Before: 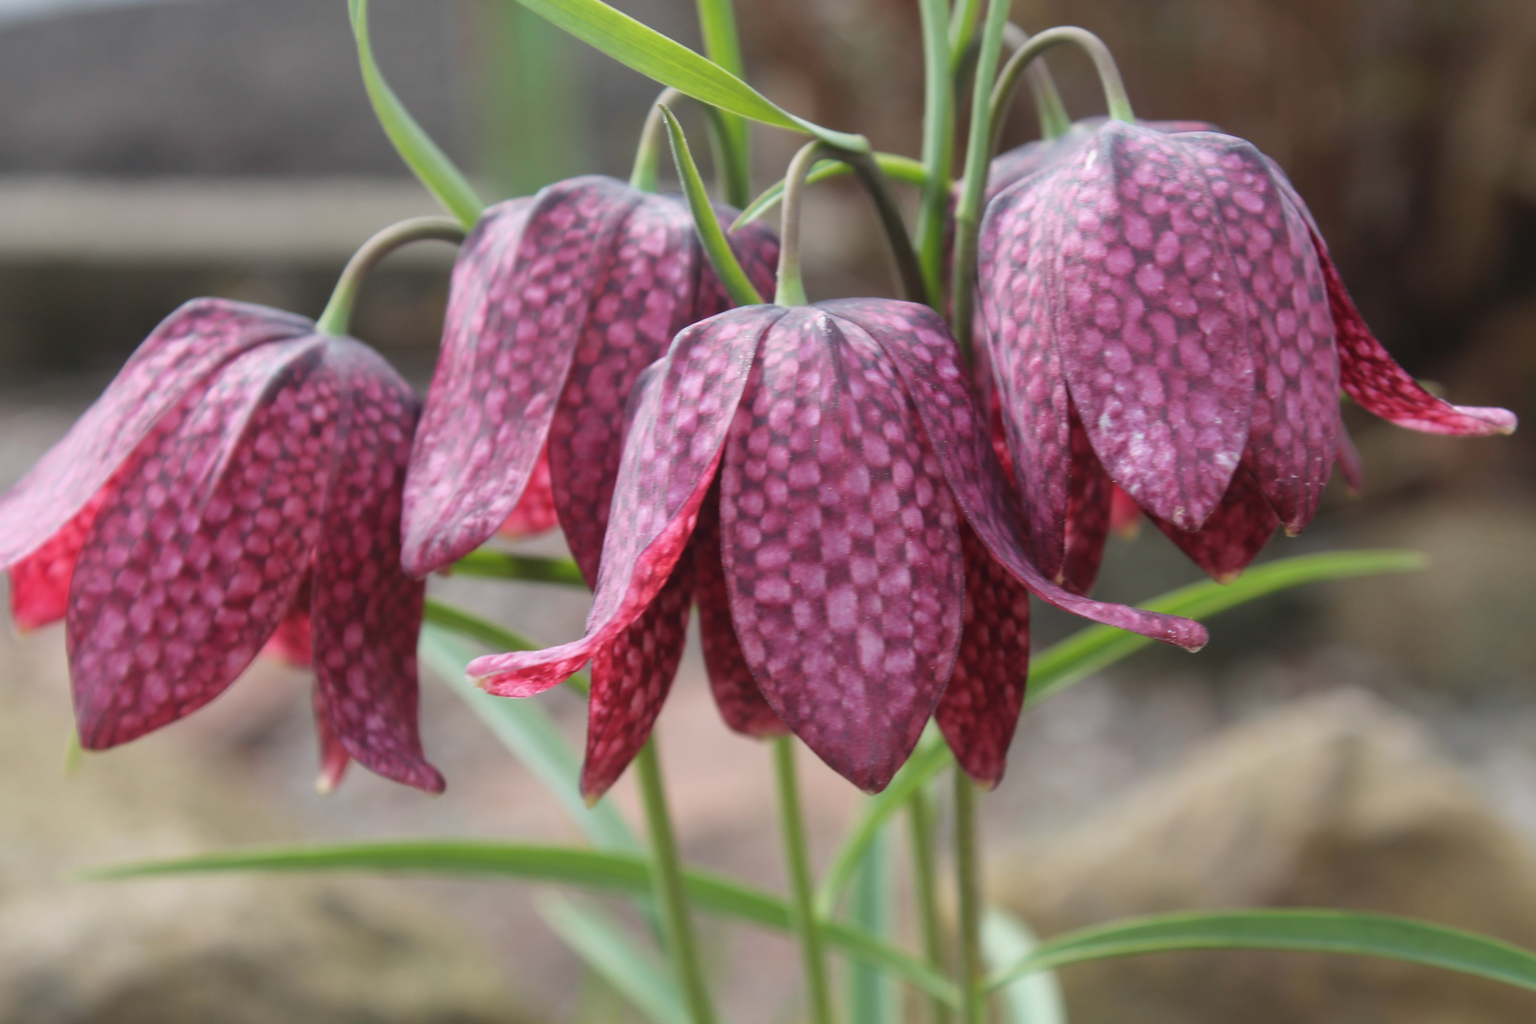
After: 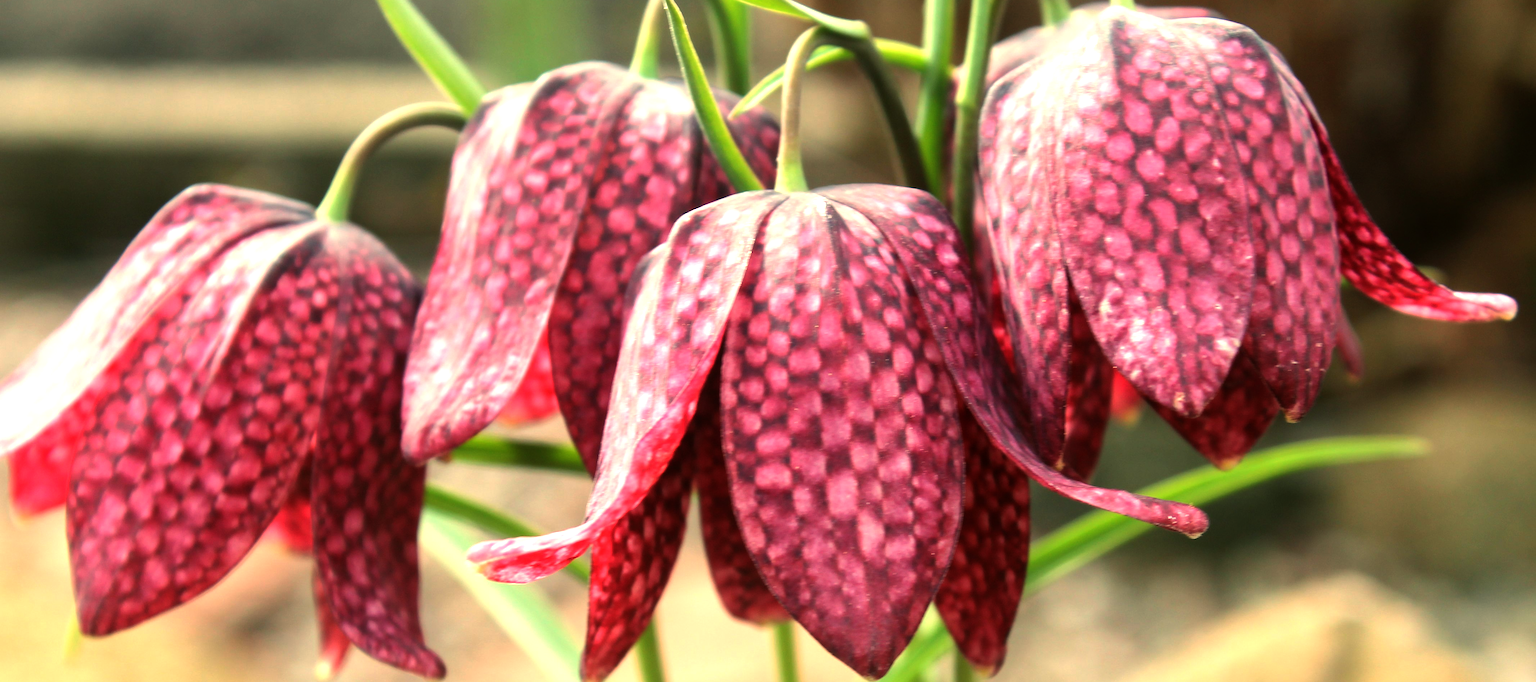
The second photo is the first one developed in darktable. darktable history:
color balance: mode lift, gamma, gain (sRGB), lift [1.014, 0.966, 0.918, 0.87], gamma [0.86, 0.734, 0.918, 0.976], gain [1.063, 1.13, 1.063, 0.86]
crop: top 11.166%, bottom 22.168%
exposure: black level correction 0, exposure 0.7 EV, compensate exposure bias true, compensate highlight preservation false
tone equalizer: on, module defaults
